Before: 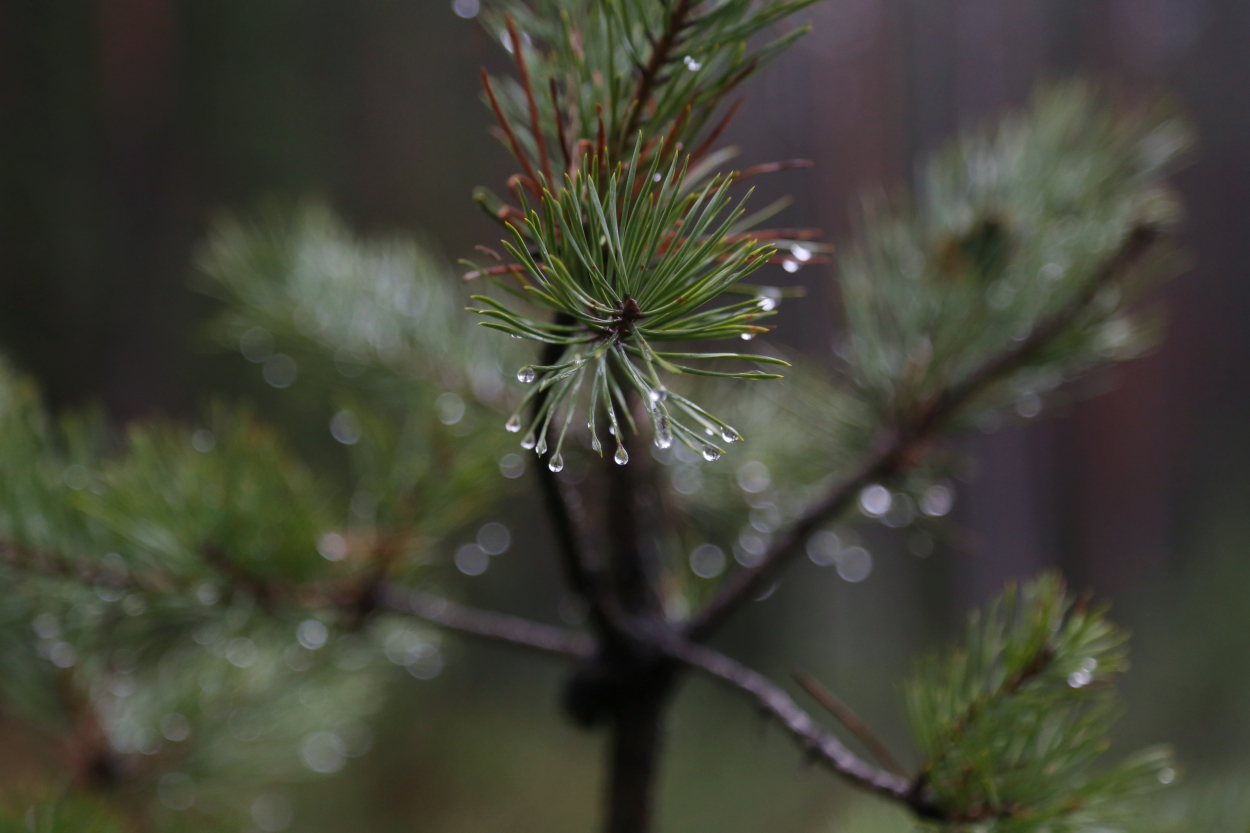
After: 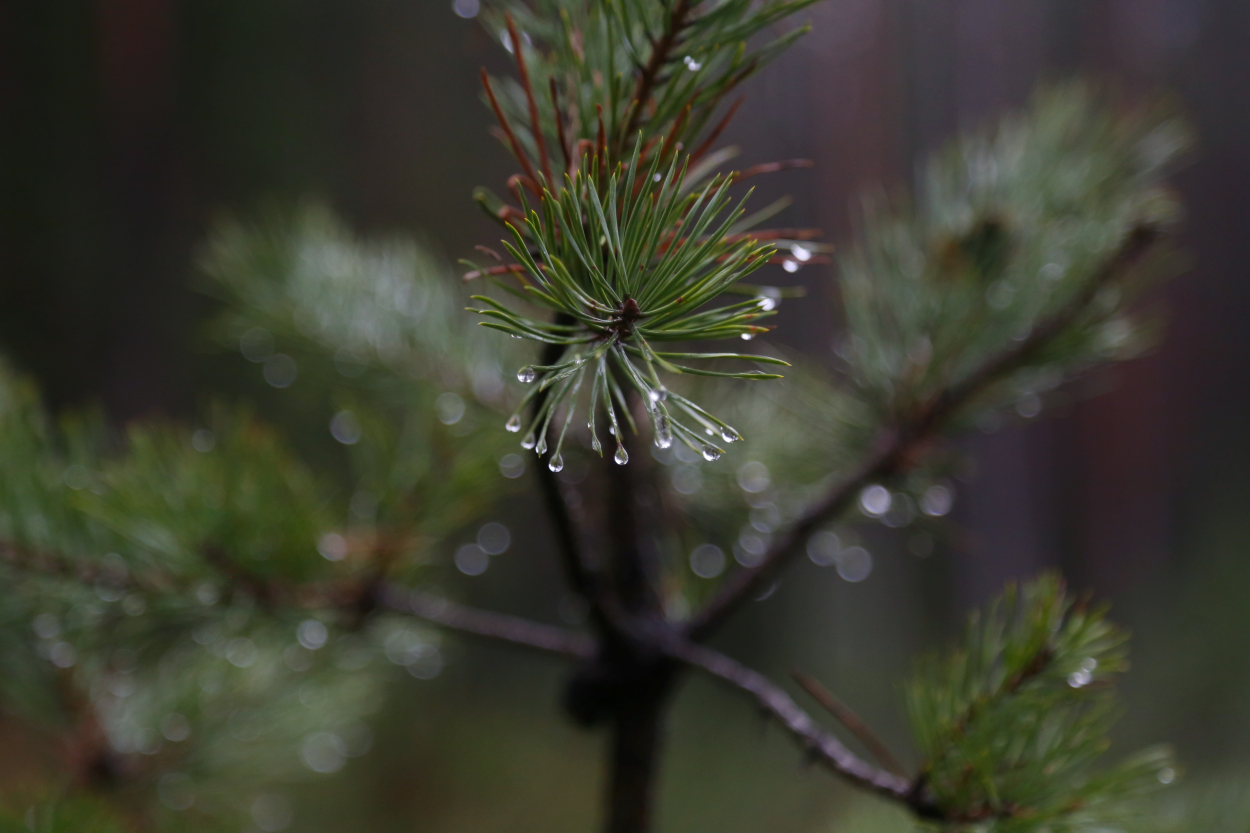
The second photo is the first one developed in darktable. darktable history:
shadows and highlights: shadows -39.1, highlights 62.87, soften with gaussian
